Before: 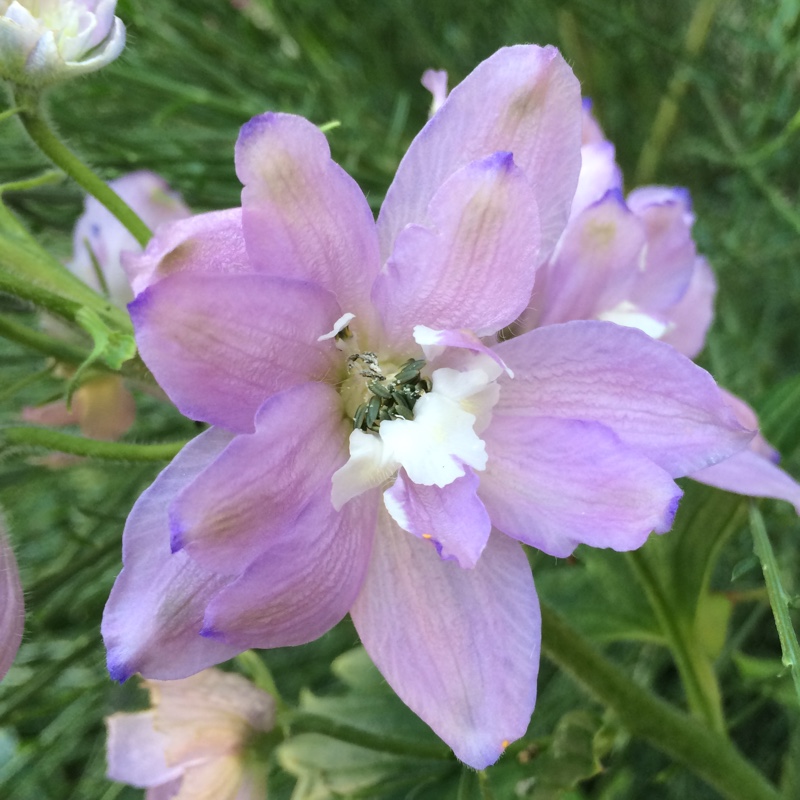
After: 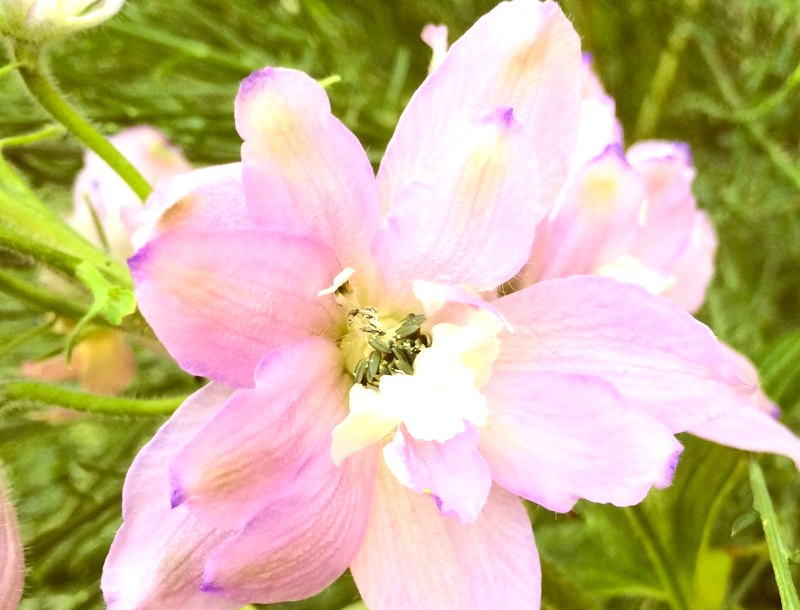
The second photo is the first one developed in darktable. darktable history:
contrast brightness saturation: contrast 0.15, brightness 0.041
crop: top 5.684%, bottom 17.992%
exposure: black level correction 0, exposure 0.947 EV, compensate highlight preservation false
color correction: highlights a* 1.2, highlights b* 24.62, shadows a* 15.17, shadows b* 24.74
